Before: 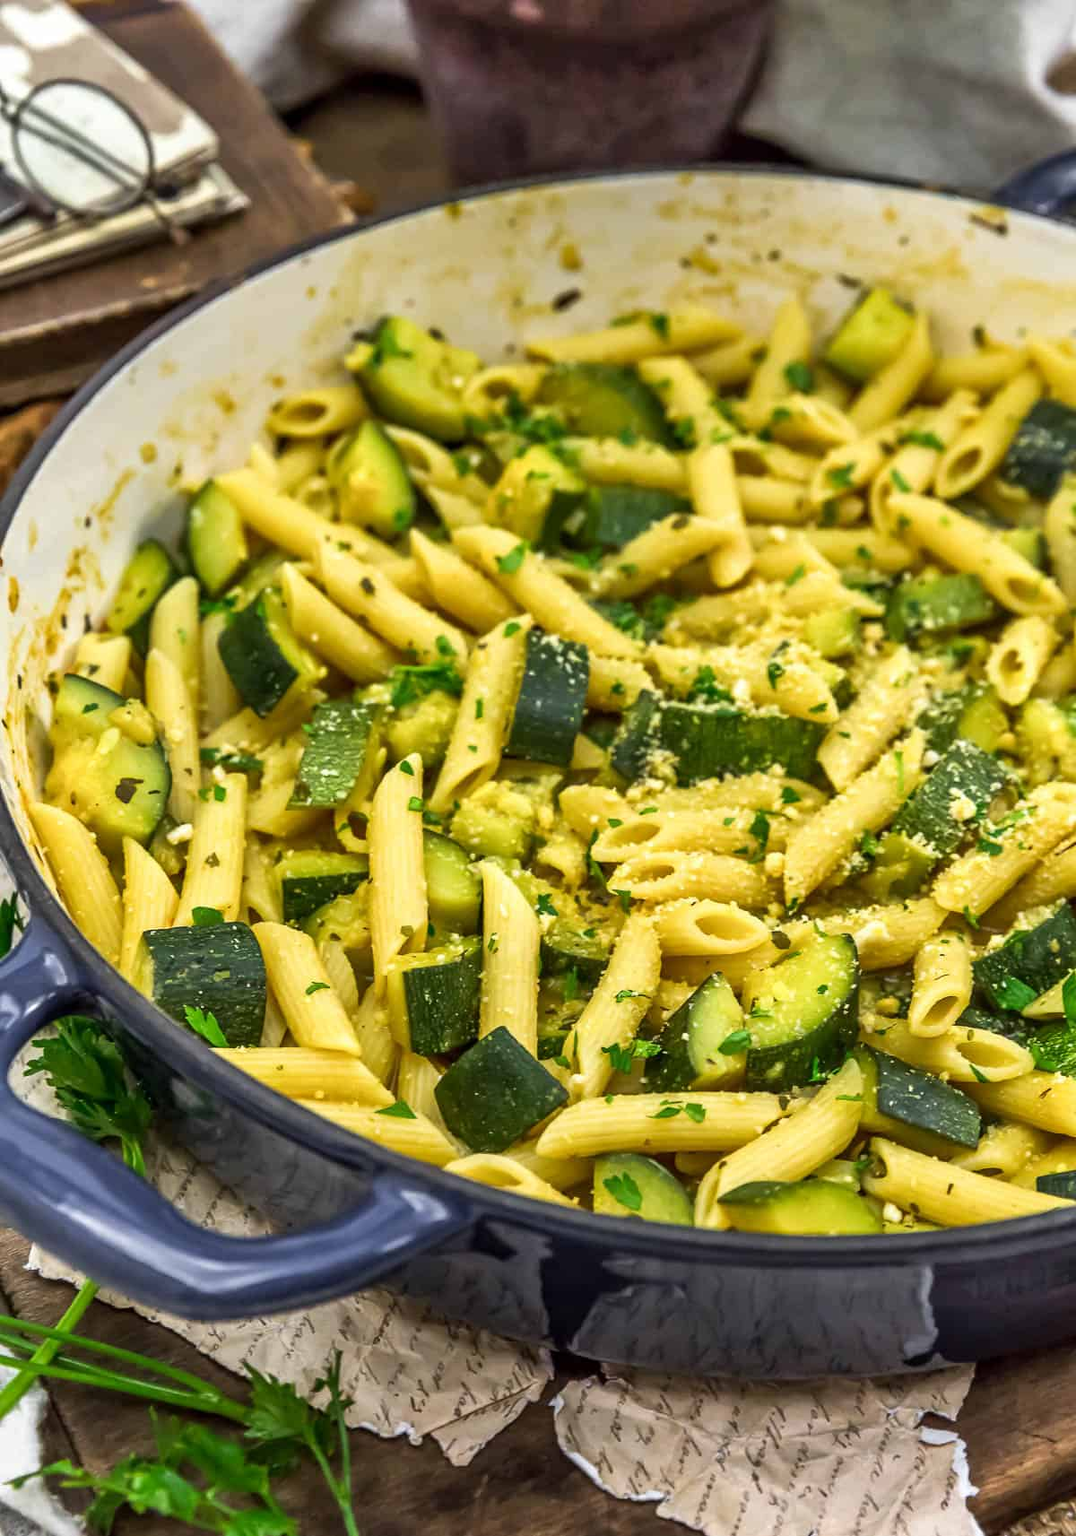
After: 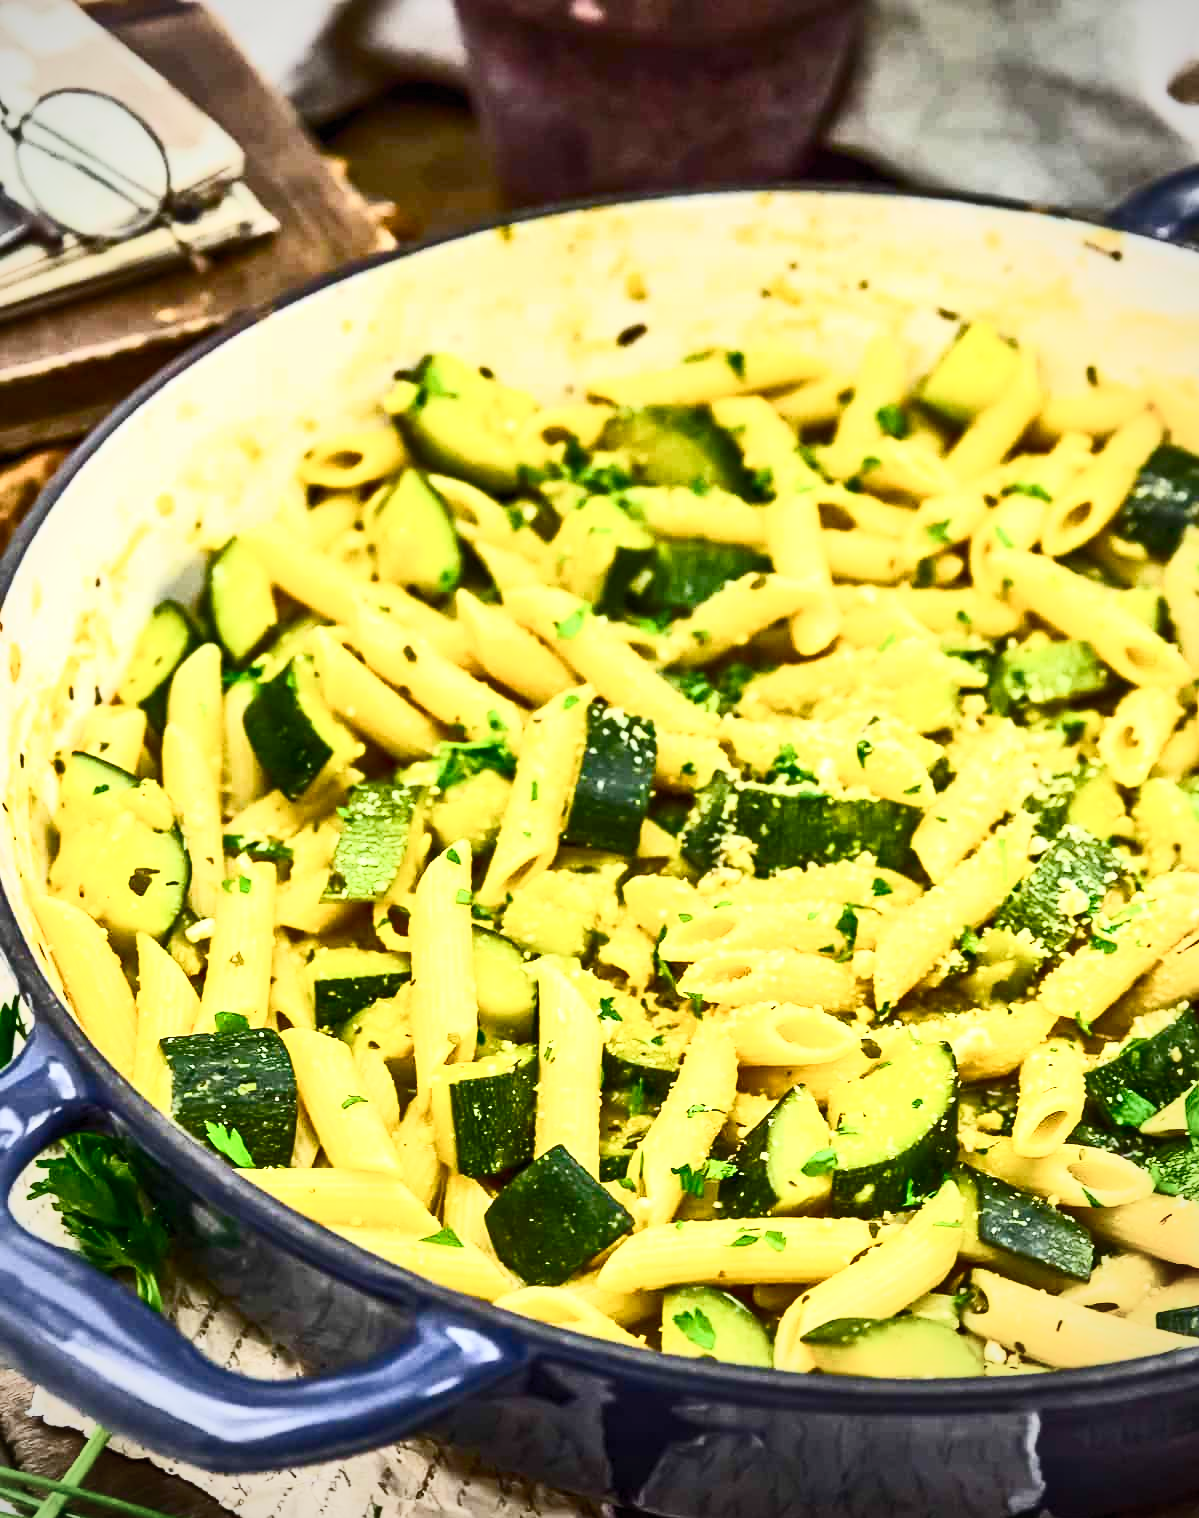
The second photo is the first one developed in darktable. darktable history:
color balance rgb: highlights gain › luminance 6.477%, highlights gain › chroma 1.33%, highlights gain › hue 89.86°, linear chroma grading › global chroma 14.603%, perceptual saturation grading › global saturation 20%, perceptual saturation grading › highlights -50.009%, perceptual saturation grading › shadows 30.491%, global vibrance 11.265%
exposure: exposure 0.271 EV, compensate highlight preservation false
crop and rotate: top 0%, bottom 11.348%
contrast brightness saturation: contrast 0.633, brightness 0.327, saturation 0.138
vignetting: fall-off start 74.13%, fall-off radius 65.7%, unbound false
